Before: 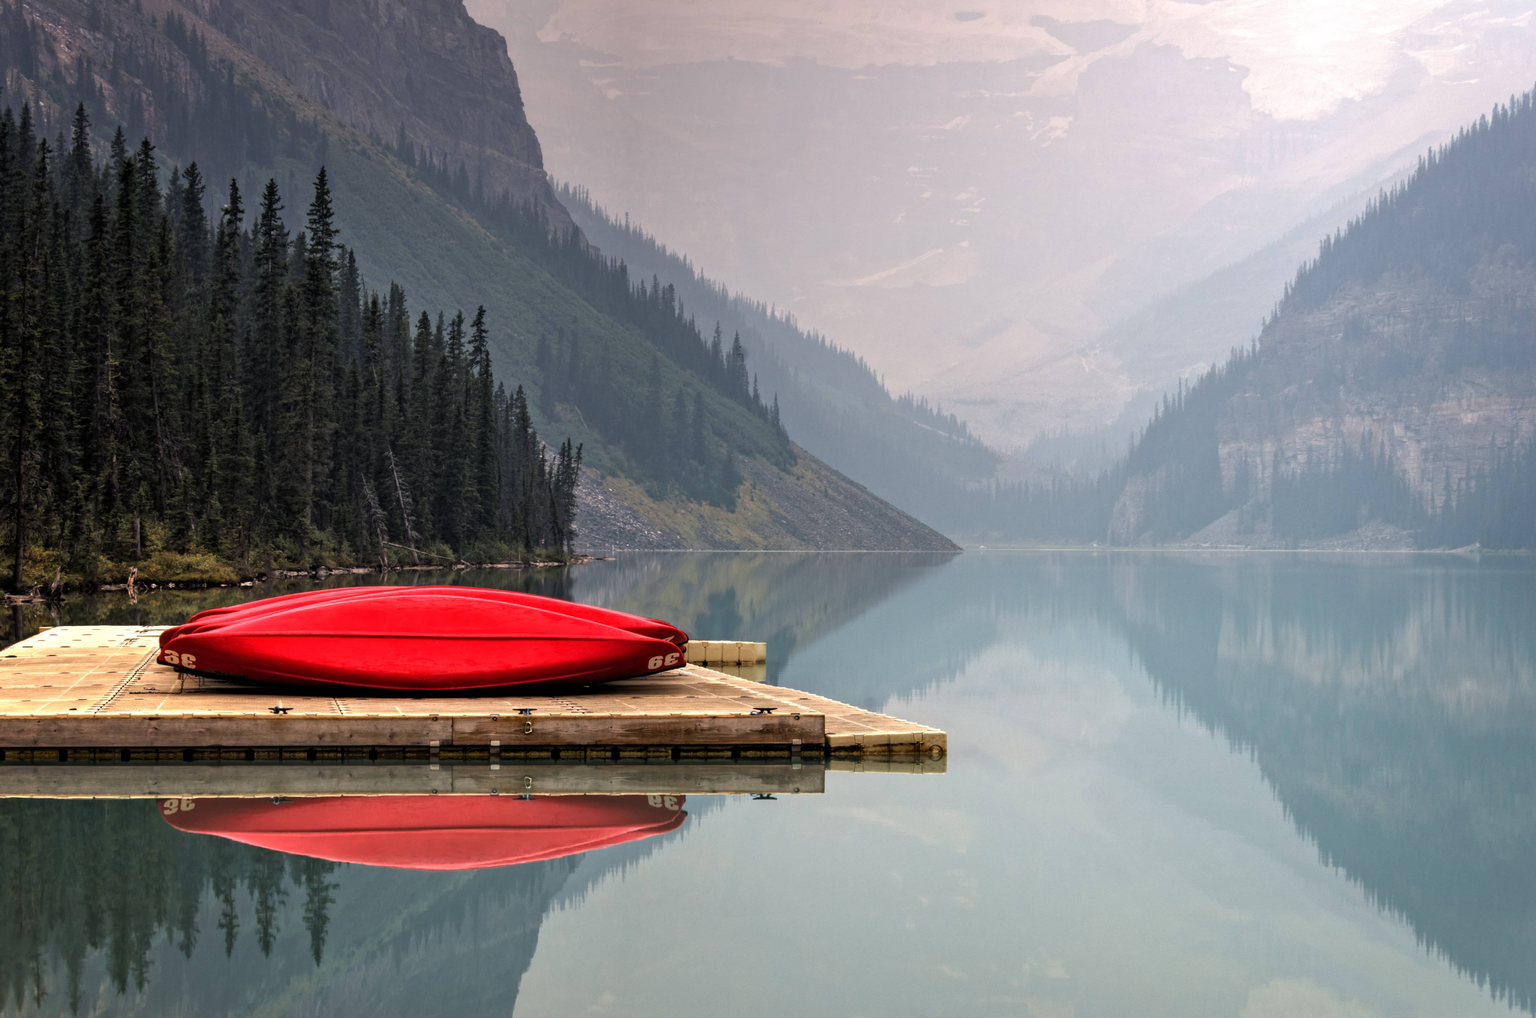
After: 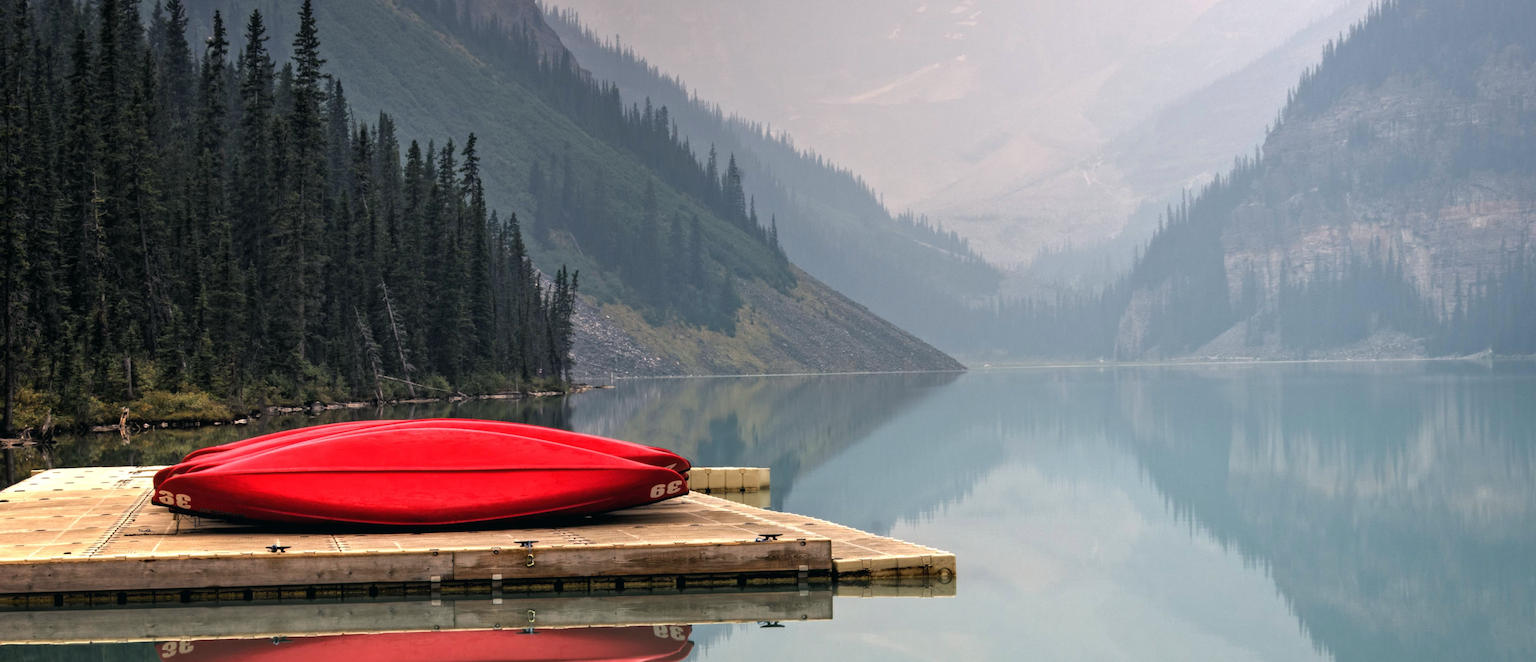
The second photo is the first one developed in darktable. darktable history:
crop: top 16.727%, bottom 16.727%
rotate and perspective: rotation -1.42°, crop left 0.016, crop right 0.984, crop top 0.035, crop bottom 0.965
color balance: mode lift, gamma, gain (sRGB), lift [1, 1, 1.022, 1.026]
